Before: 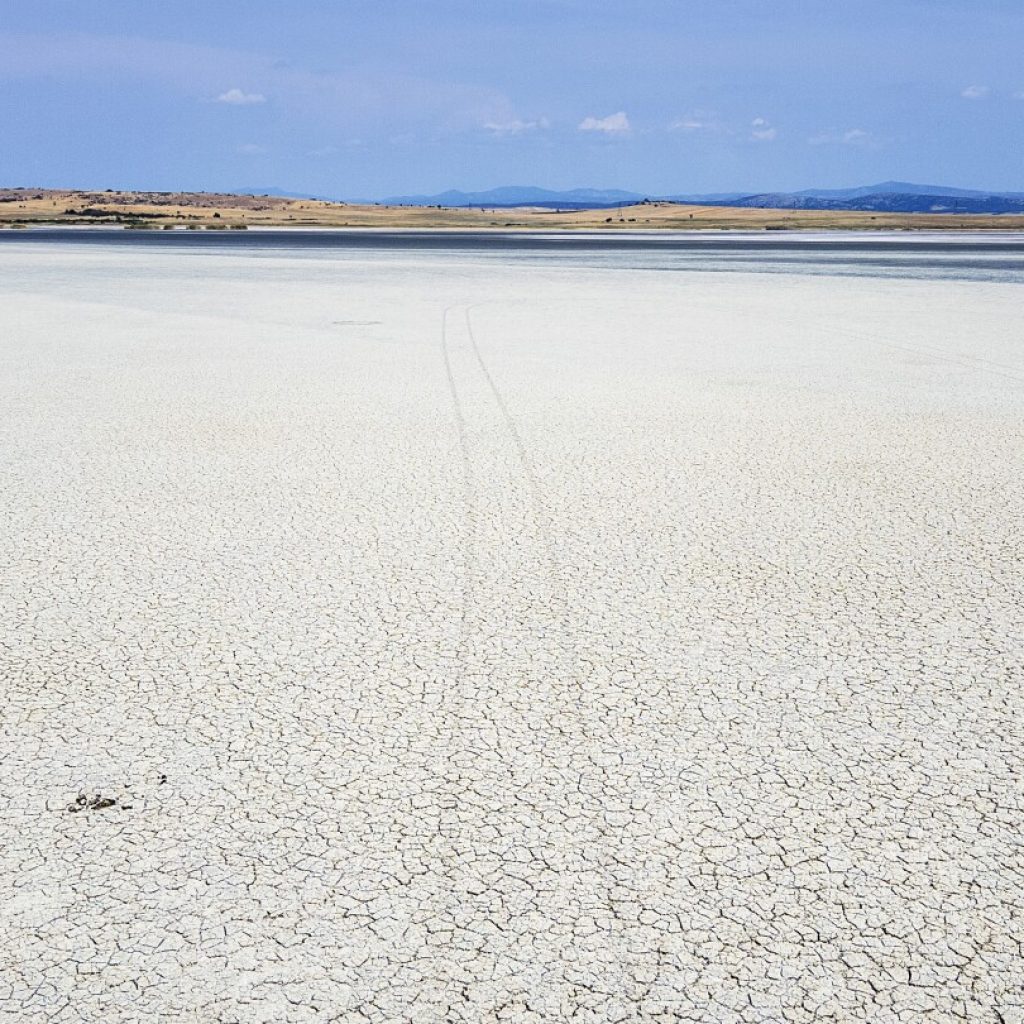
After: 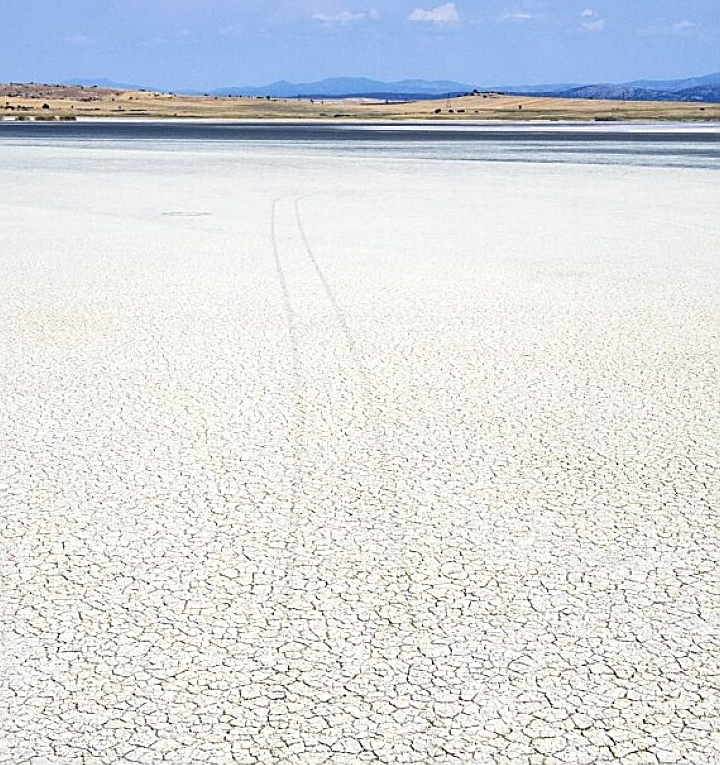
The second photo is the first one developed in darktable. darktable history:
sharpen: on, module defaults
crop and rotate: left 16.711%, top 10.688%, right 12.904%, bottom 14.525%
levels: white 99.97%, levels [0, 0.476, 0.951]
